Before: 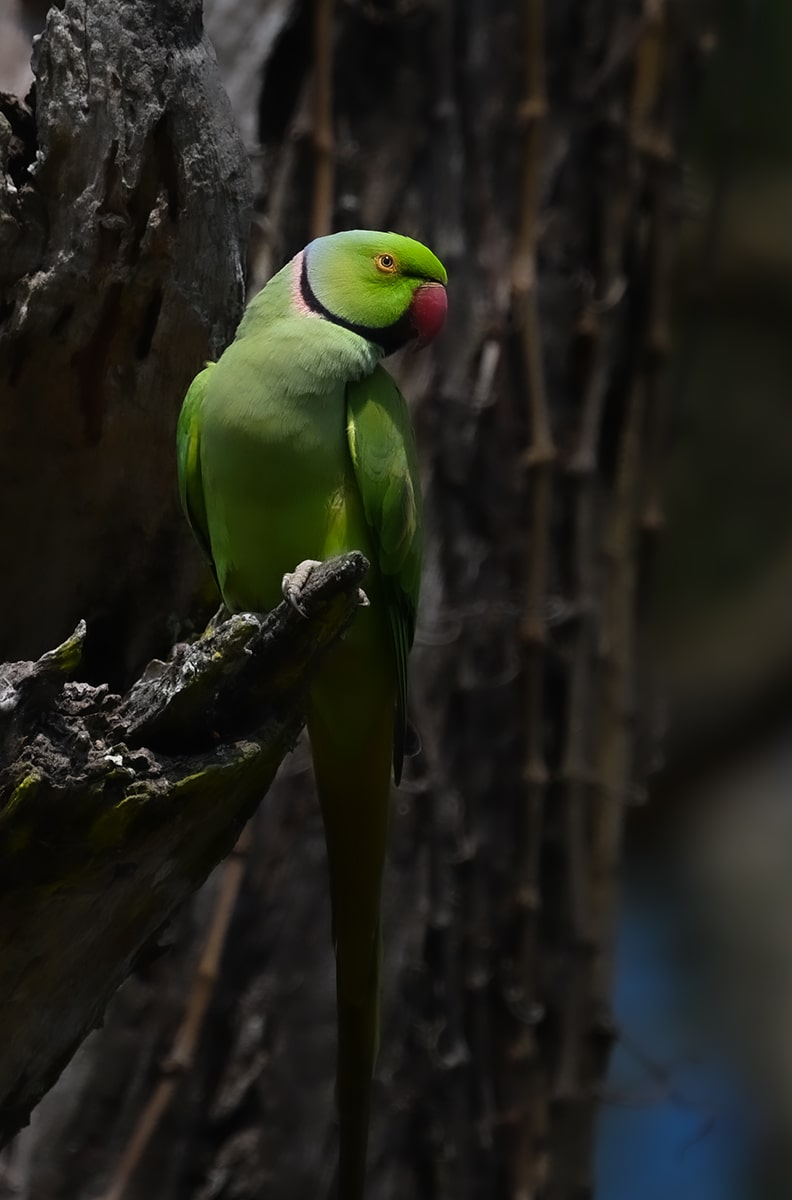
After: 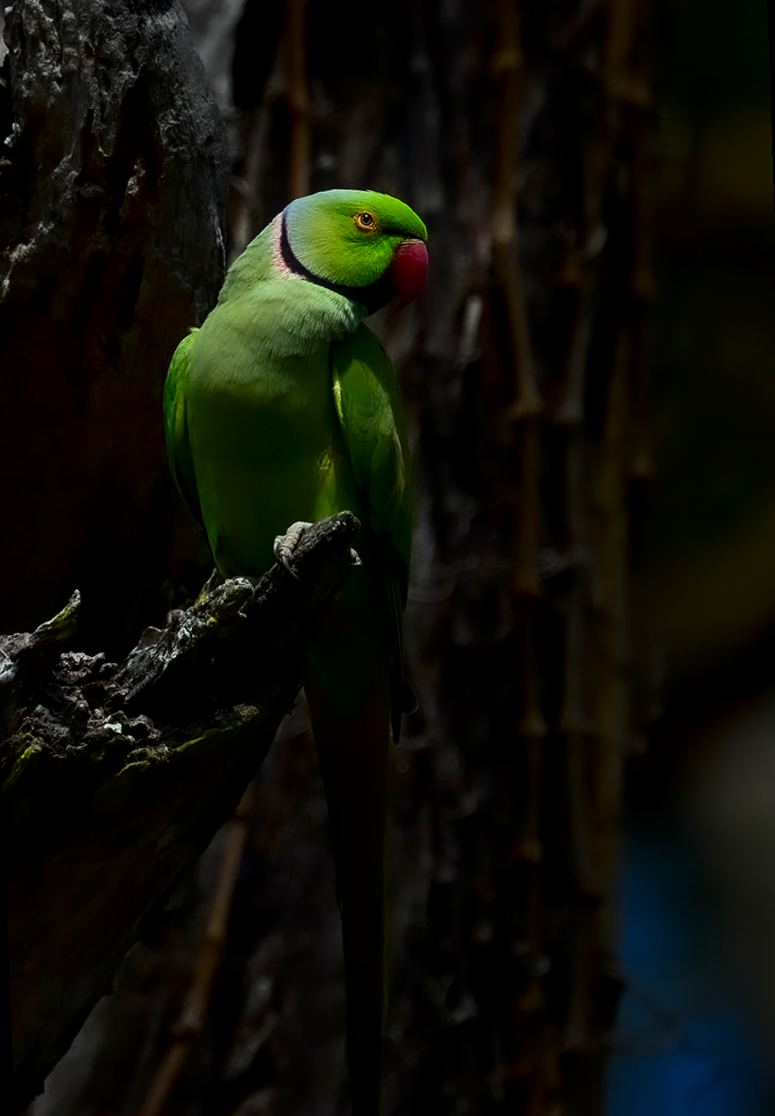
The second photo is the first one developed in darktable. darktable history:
local contrast: on, module defaults
rotate and perspective: rotation -2.12°, lens shift (vertical) 0.009, lens shift (horizontal) -0.008, automatic cropping original format, crop left 0.036, crop right 0.964, crop top 0.05, crop bottom 0.959
color correction: highlights a* -6.69, highlights b* 0.49
contrast brightness saturation: contrast 0.13, brightness -0.24, saturation 0.14
